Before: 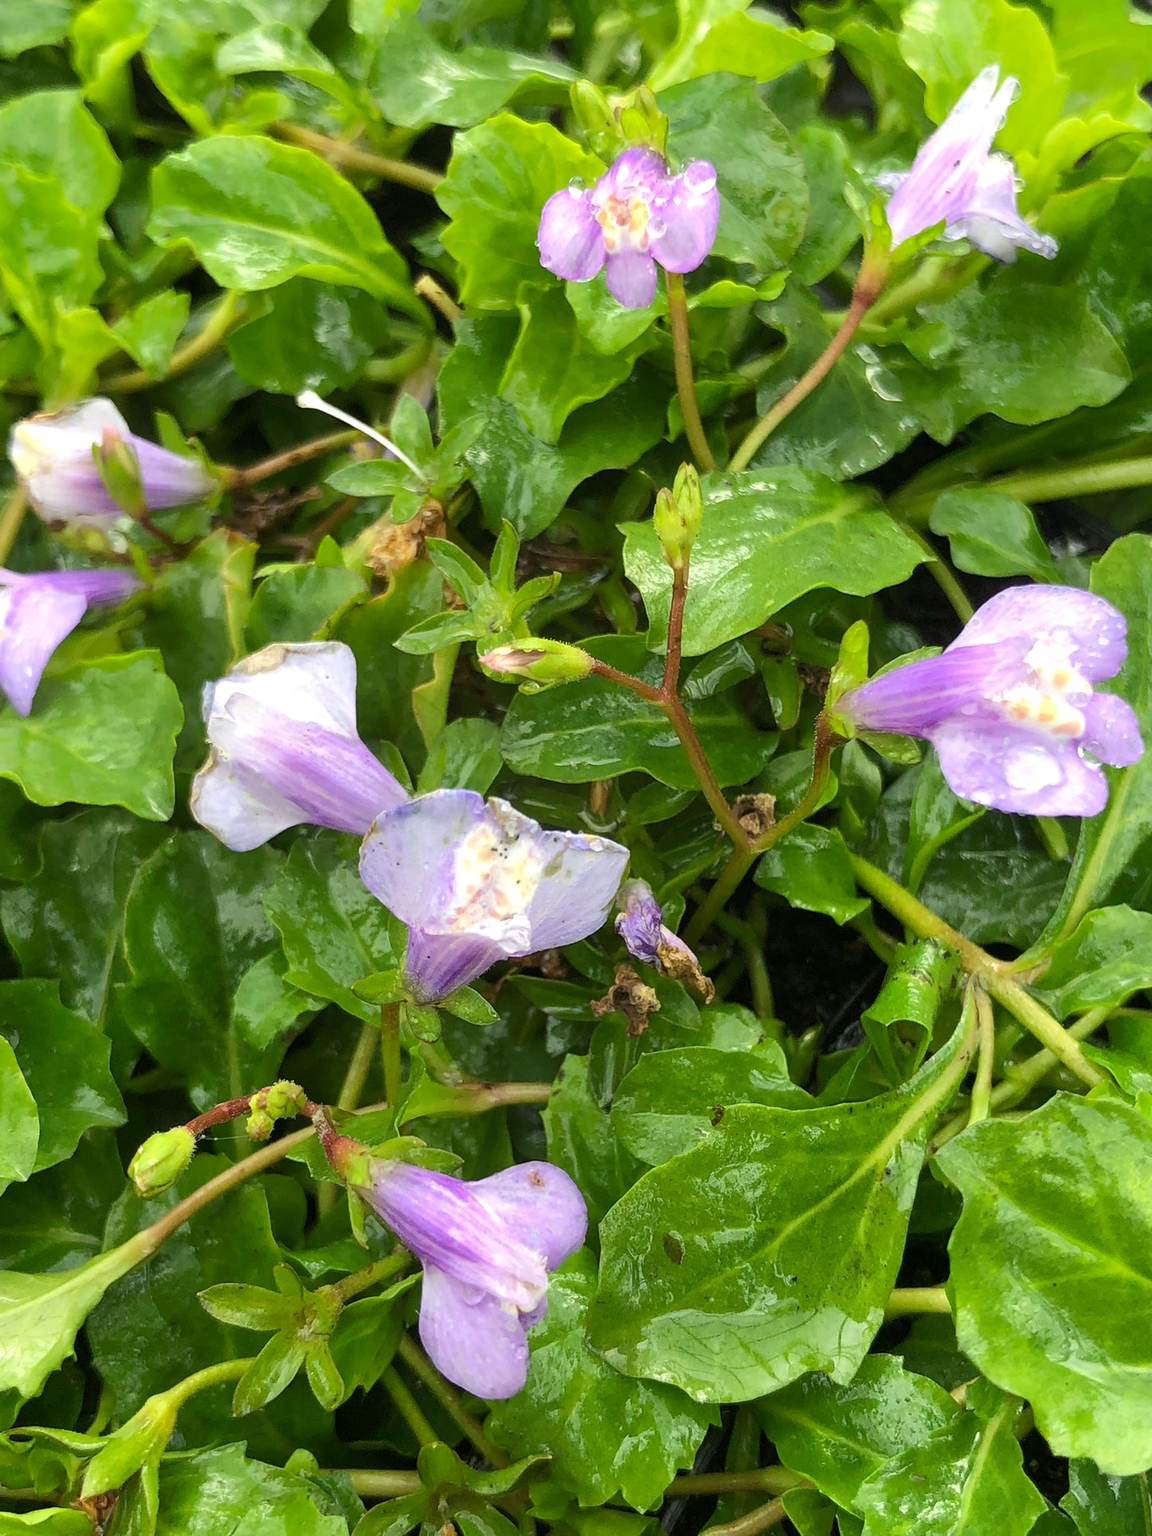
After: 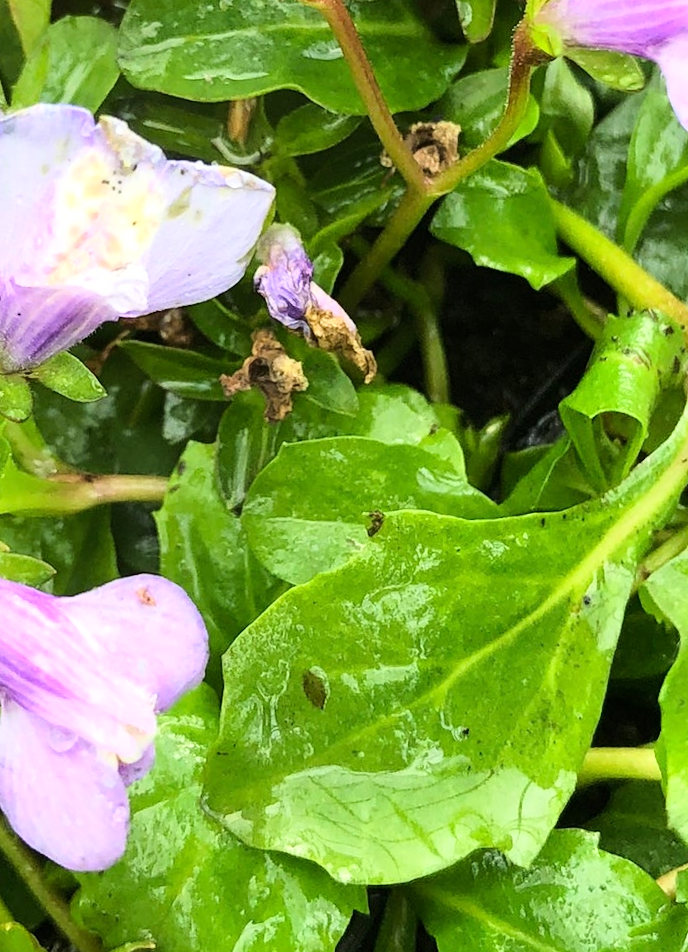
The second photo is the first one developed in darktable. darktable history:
crop: left 35.976%, top 45.819%, right 18.162%, bottom 5.807%
base curve: curves: ch0 [(0, 0) (0.028, 0.03) (0.121, 0.232) (0.46, 0.748) (0.859, 0.968) (1, 1)]
rotate and perspective: rotation 1.72°, automatic cropping off
